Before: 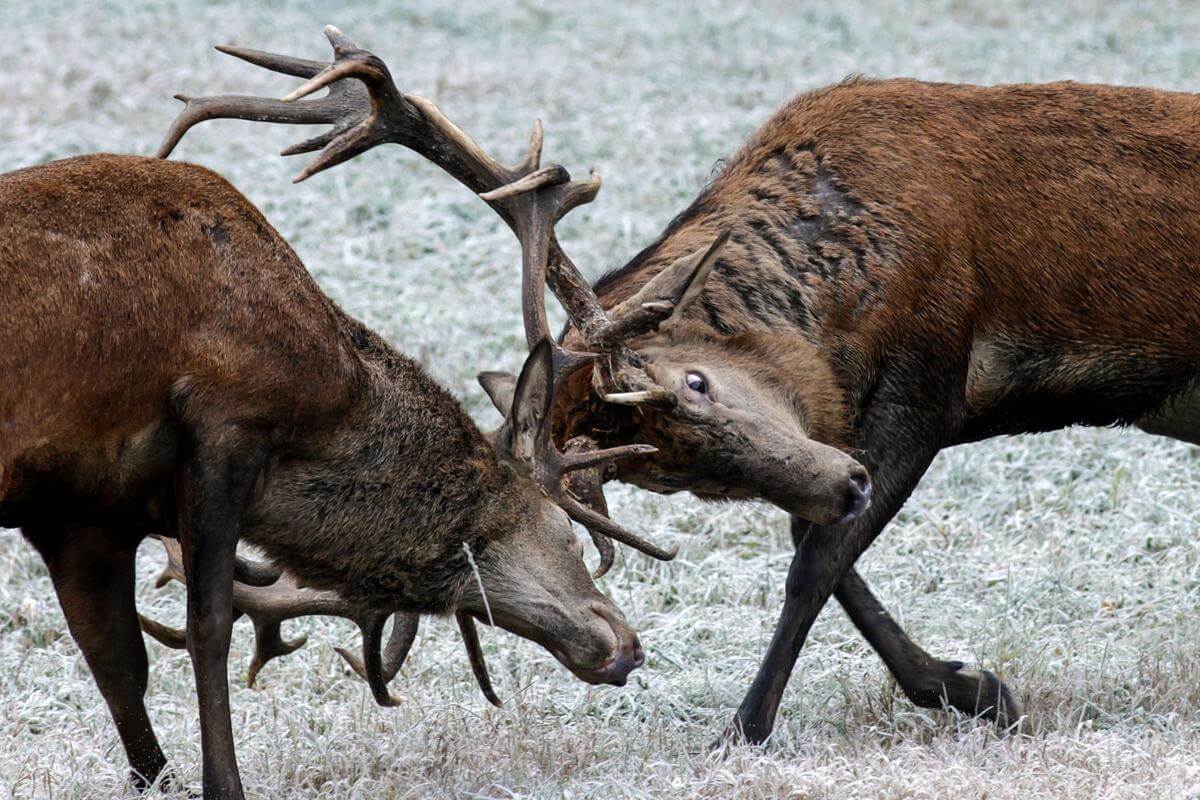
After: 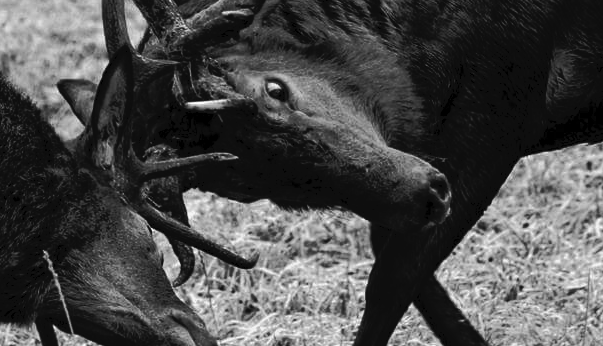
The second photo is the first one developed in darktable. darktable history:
crop: left 35.03%, top 36.625%, right 14.663%, bottom 20.057%
tone curve: curves: ch0 [(0, 0) (0.003, 0.041) (0.011, 0.042) (0.025, 0.041) (0.044, 0.043) (0.069, 0.048) (0.1, 0.059) (0.136, 0.079) (0.177, 0.107) (0.224, 0.152) (0.277, 0.235) (0.335, 0.331) (0.399, 0.427) (0.468, 0.512) (0.543, 0.595) (0.623, 0.668) (0.709, 0.736) (0.801, 0.813) (0.898, 0.891) (1, 1)], preserve colors none
contrast equalizer: octaves 7, y [[0.6 ×6], [0.55 ×6], [0 ×6], [0 ×6], [0 ×6]], mix 0.15
color balance: mode lift, gamma, gain (sRGB), lift [1, 1, 0.101, 1]
monochrome: a 30.25, b 92.03
